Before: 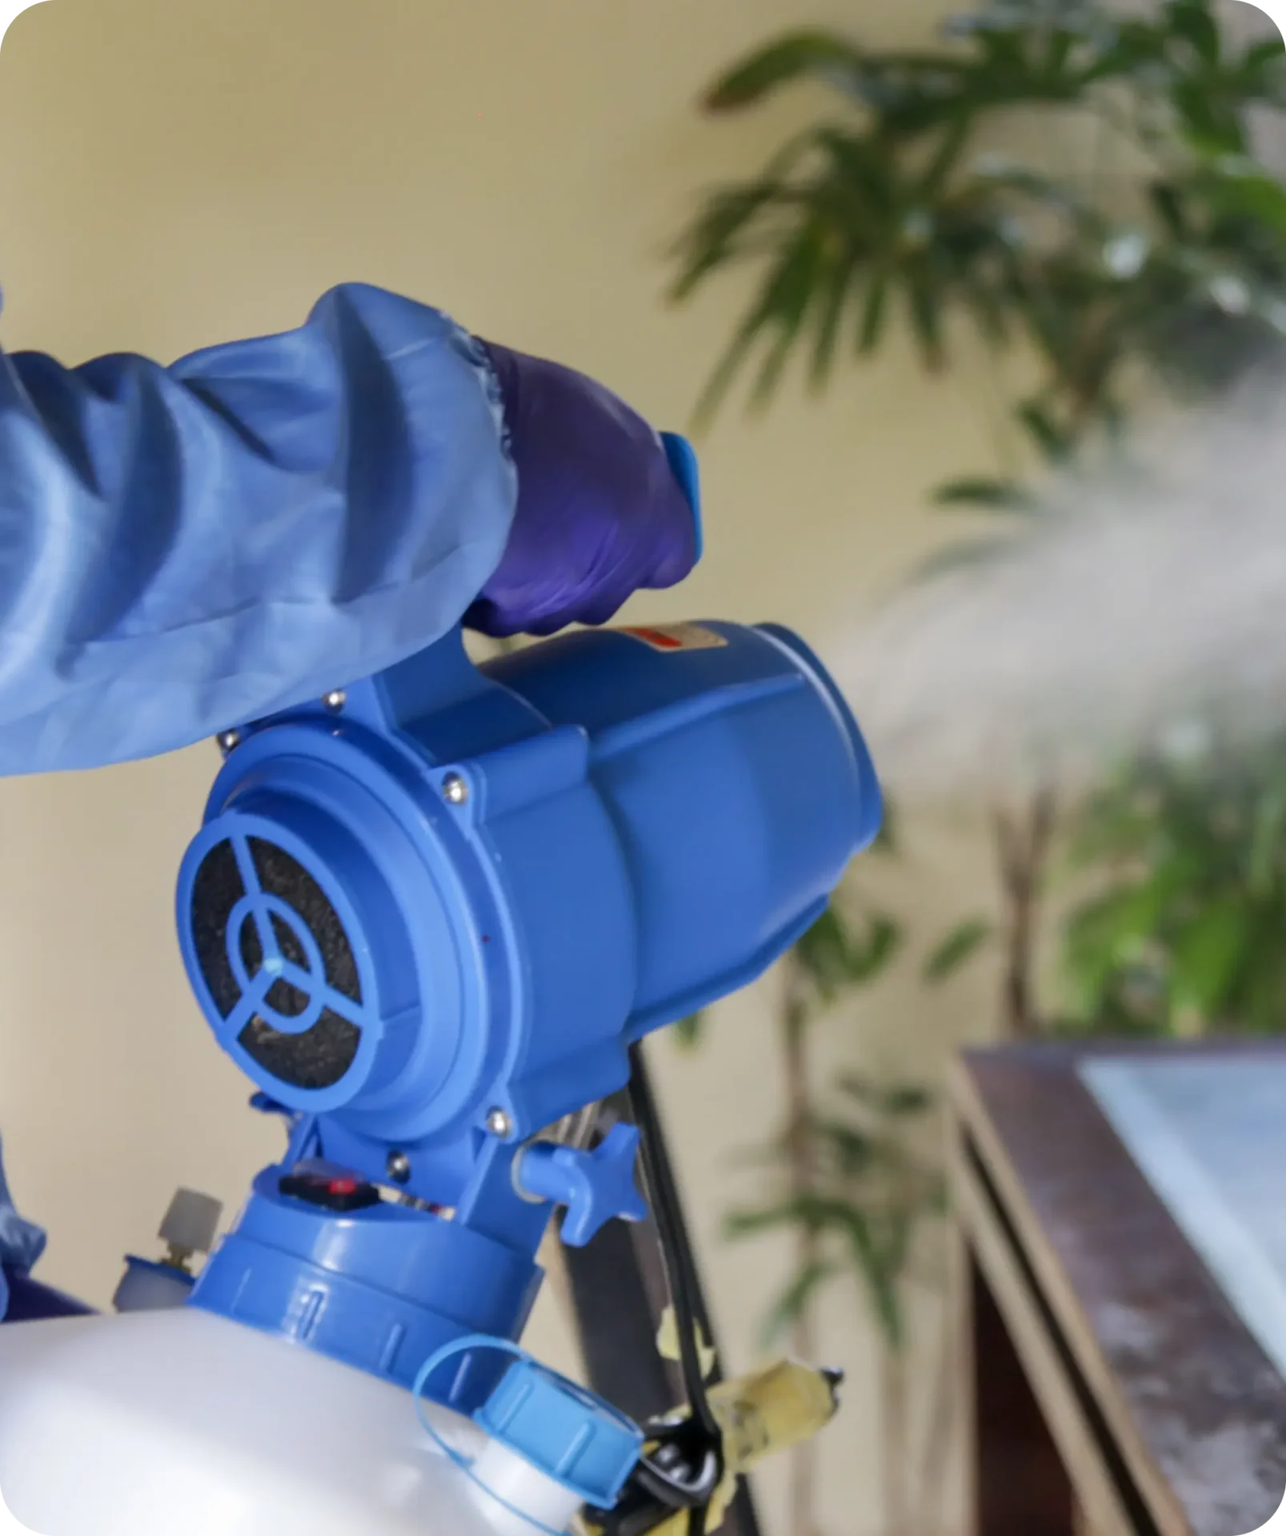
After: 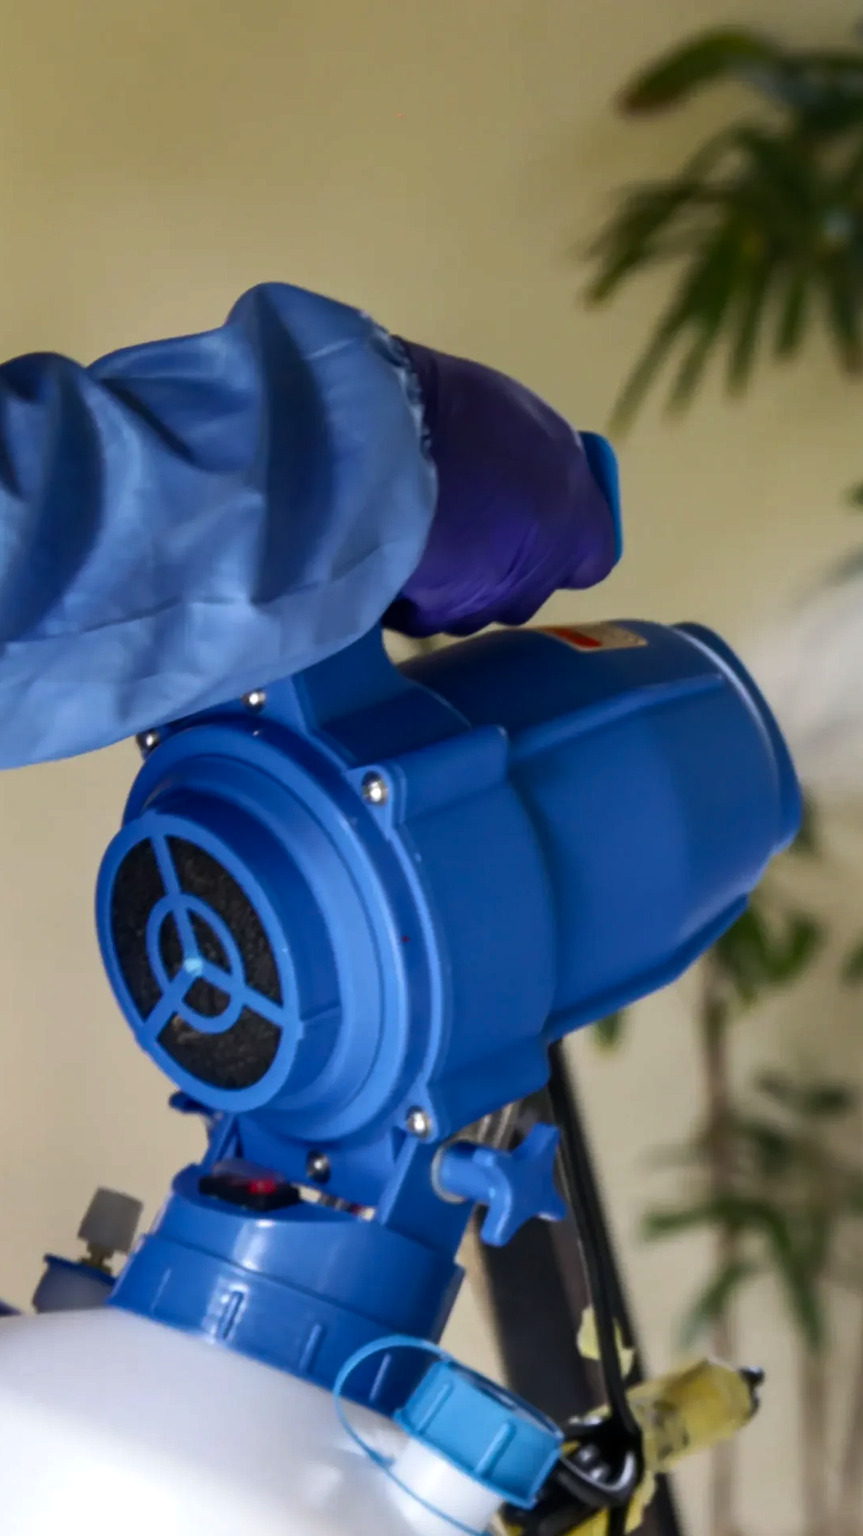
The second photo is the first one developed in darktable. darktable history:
crop and rotate: left 6.229%, right 26.569%
color balance rgb: perceptual saturation grading › global saturation 29.974%, perceptual brilliance grading › highlights 4.132%, perceptual brilliance grading › mid-tones -17.148%, perceptual brilliance grading › shadows -40.947%
